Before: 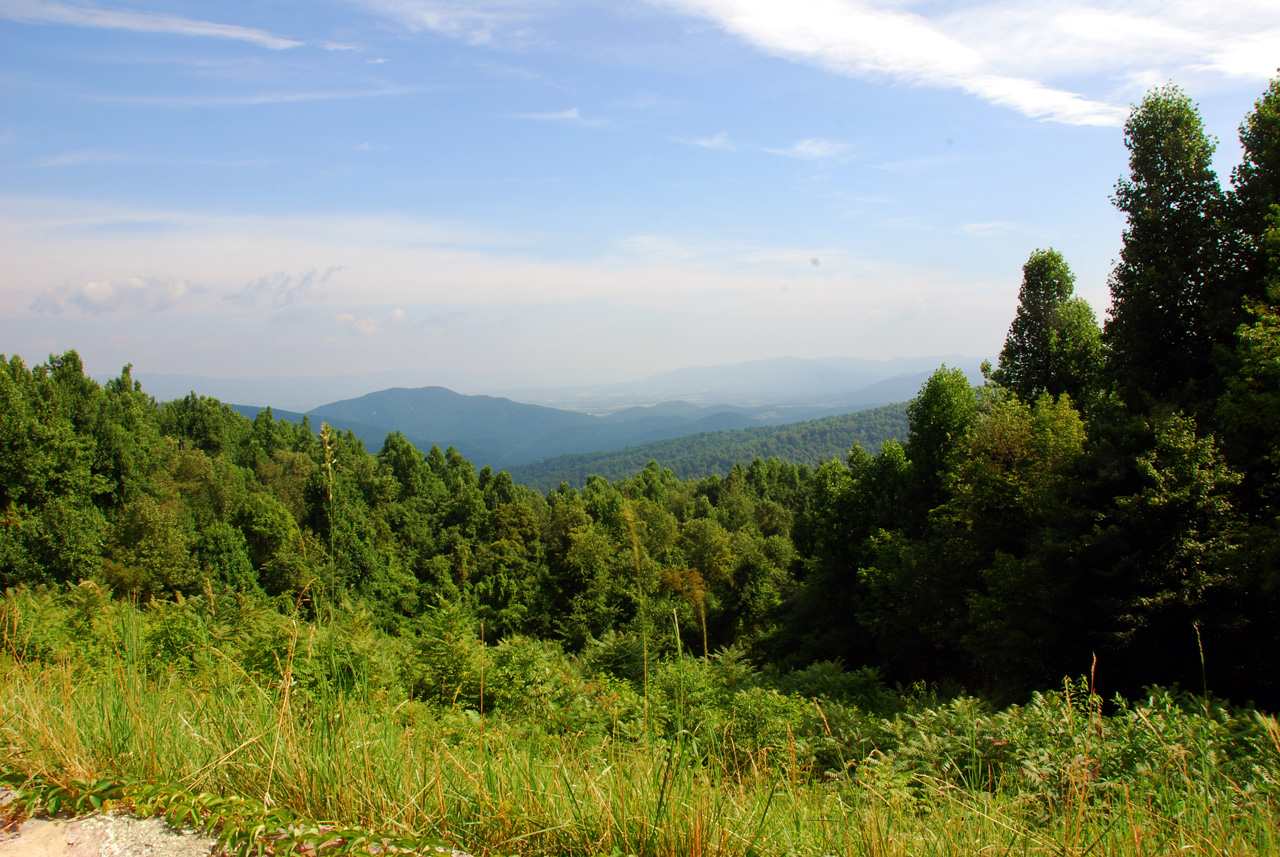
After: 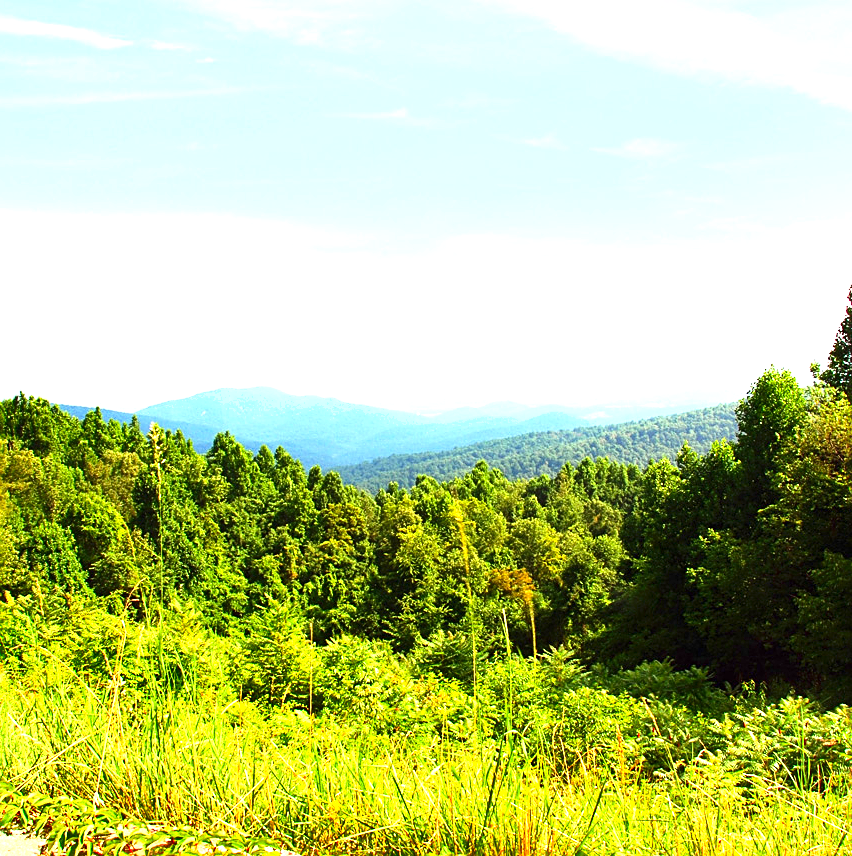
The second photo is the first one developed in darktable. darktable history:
exposure: black level correction 0, exposure 1.934 EV, compensate highlight preservation false
crop and rotate: left 13.361%, right 20.047%
shadows and highlights: shadows 20.79, highlights -35.89, soften with gaussian
contrast brightness saturation: contrast 0.128, brightness -0.047, saturation 0.155
sharpen: on, module defaults
